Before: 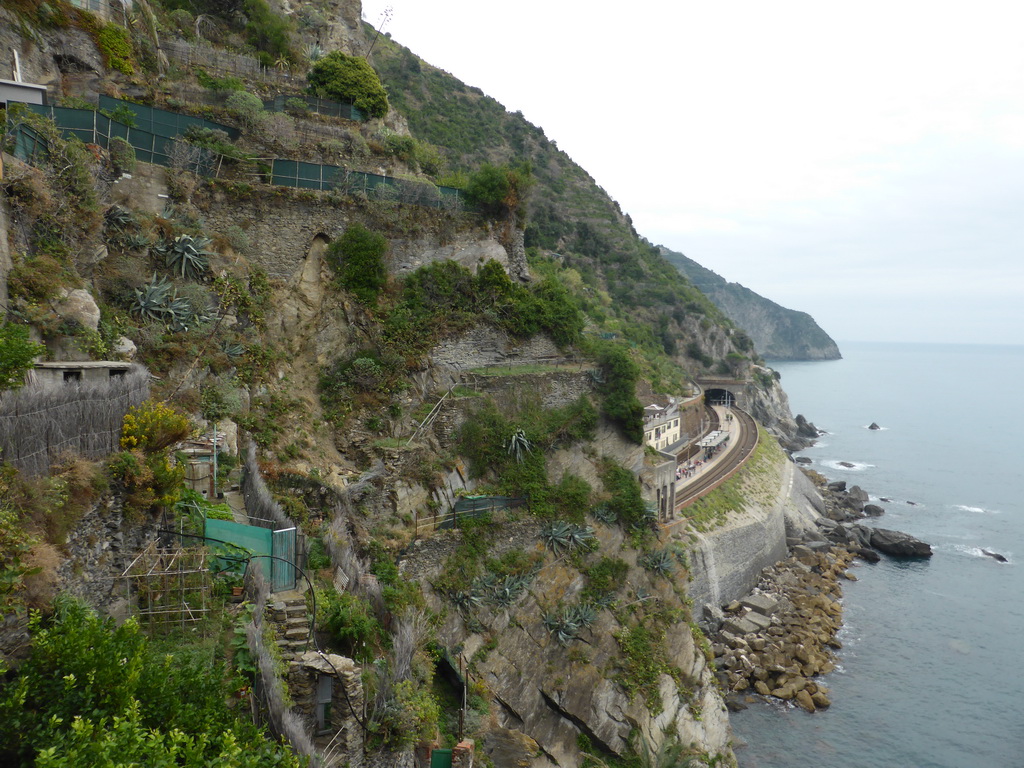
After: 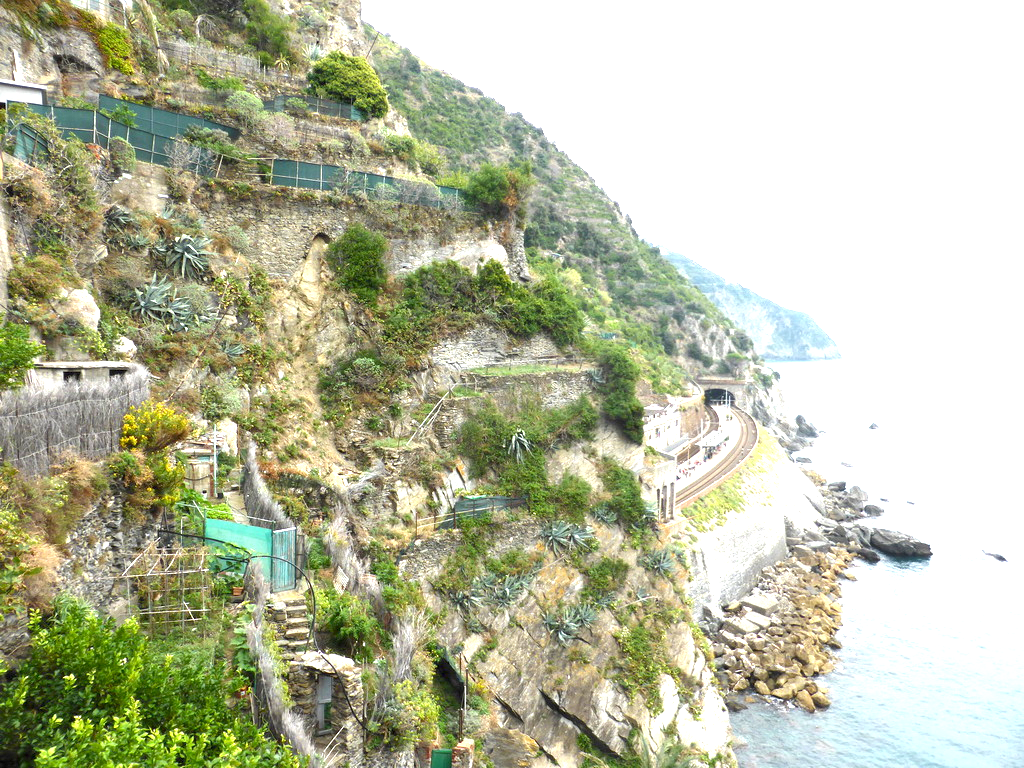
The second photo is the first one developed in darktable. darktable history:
local contrast: highlights 107%, shadows 99%, detail 119%, midtone range 0.2
exposure: black level correction 0.001, exposure 1.992 EV, compensate highlight preservation false
